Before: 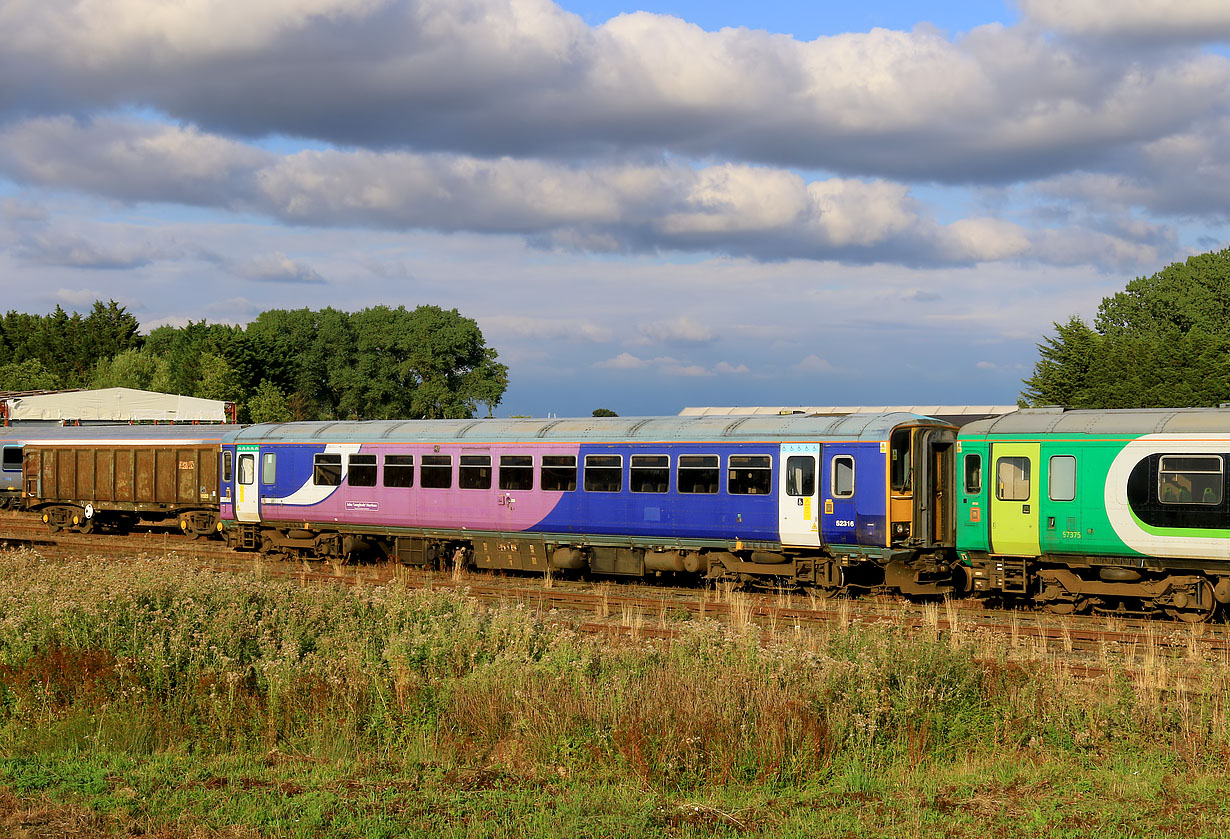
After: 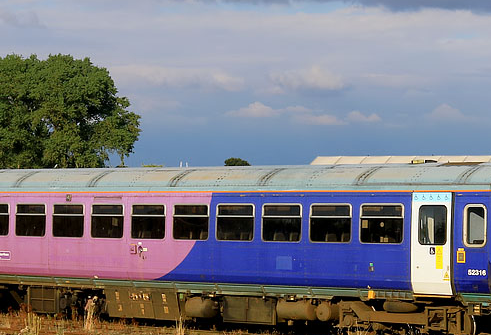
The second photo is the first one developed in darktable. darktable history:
crop: left 30%, top 30%, right 30%, bottom 30%
tone equalizer: -7 EV 0.13 EV, smoothing diameter 25%, edges refinement/feathering 10, preserve details guided filter
